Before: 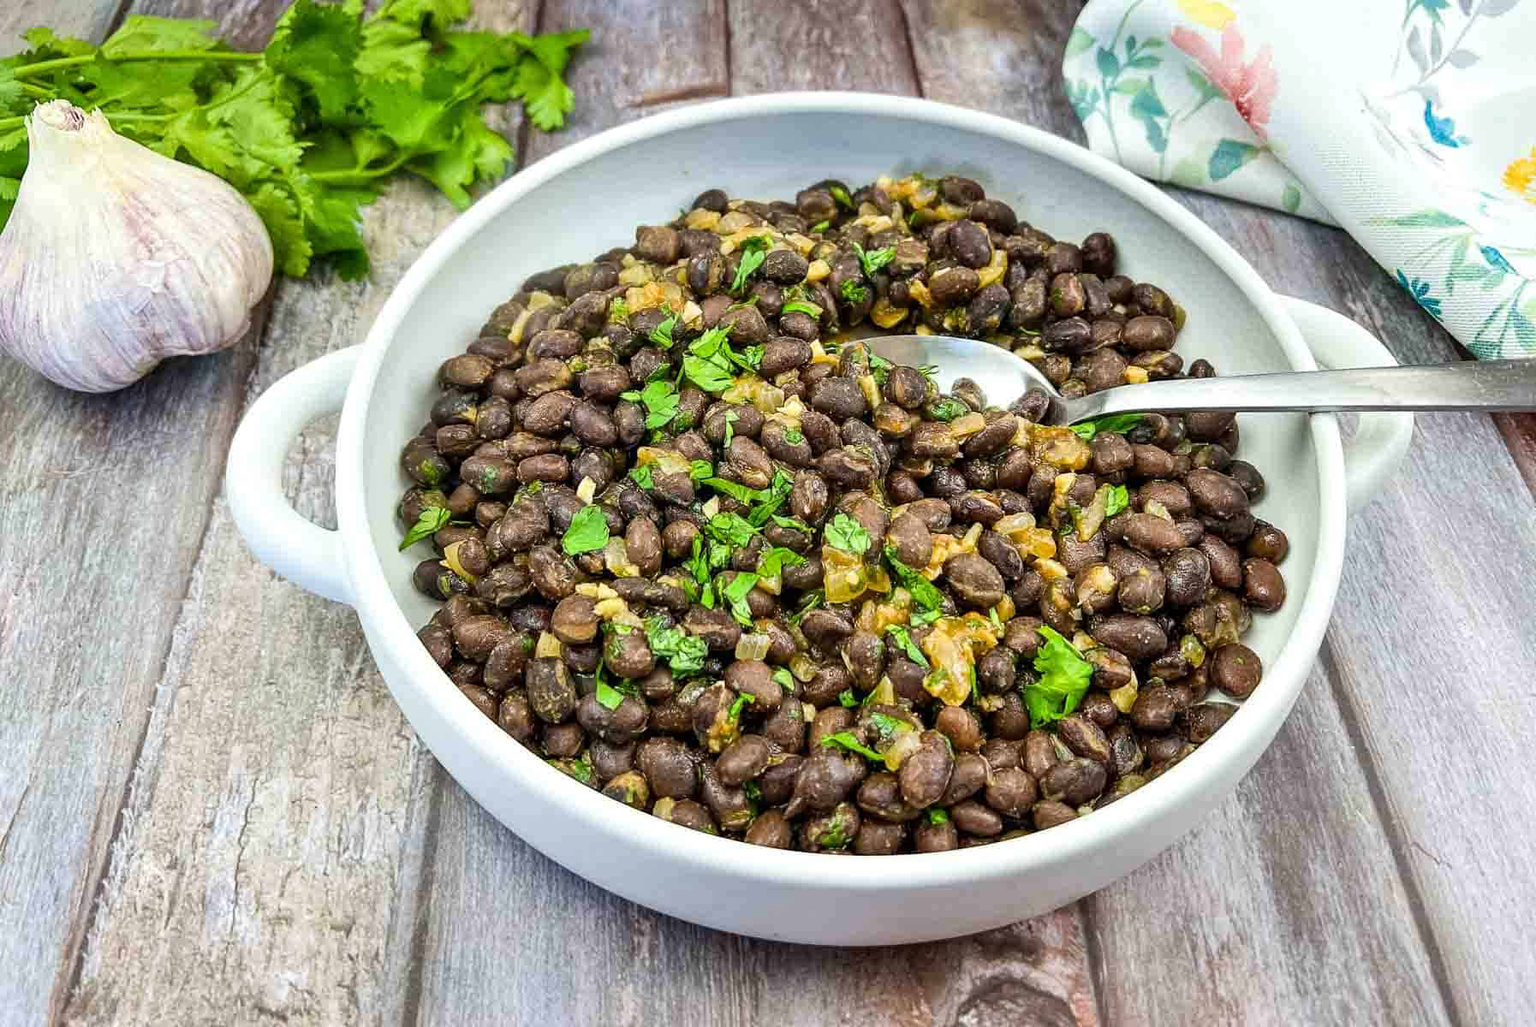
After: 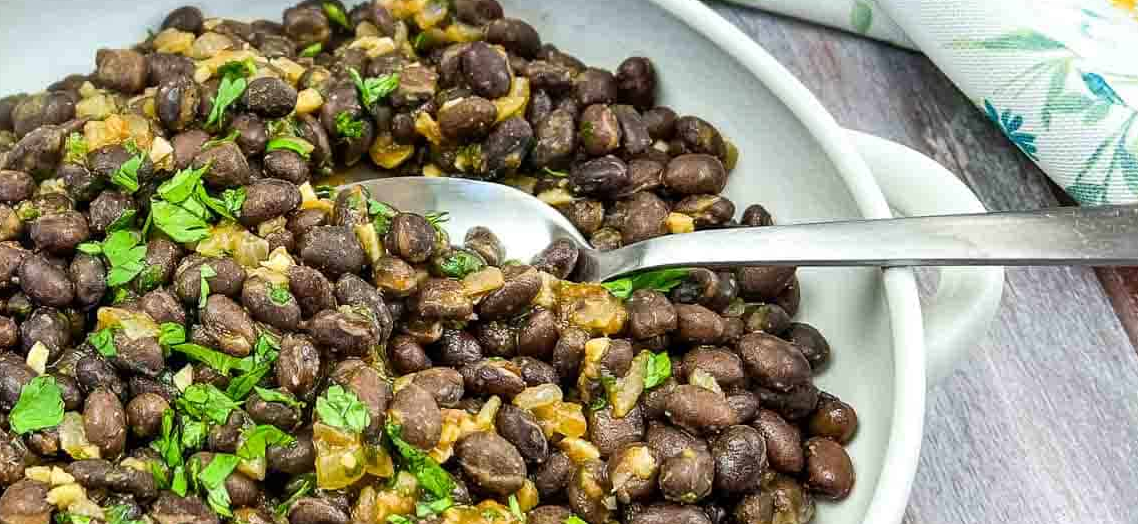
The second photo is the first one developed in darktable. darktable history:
crop: left 36.097%, top 17.925%, right 0.463%, bottom 38.362%
